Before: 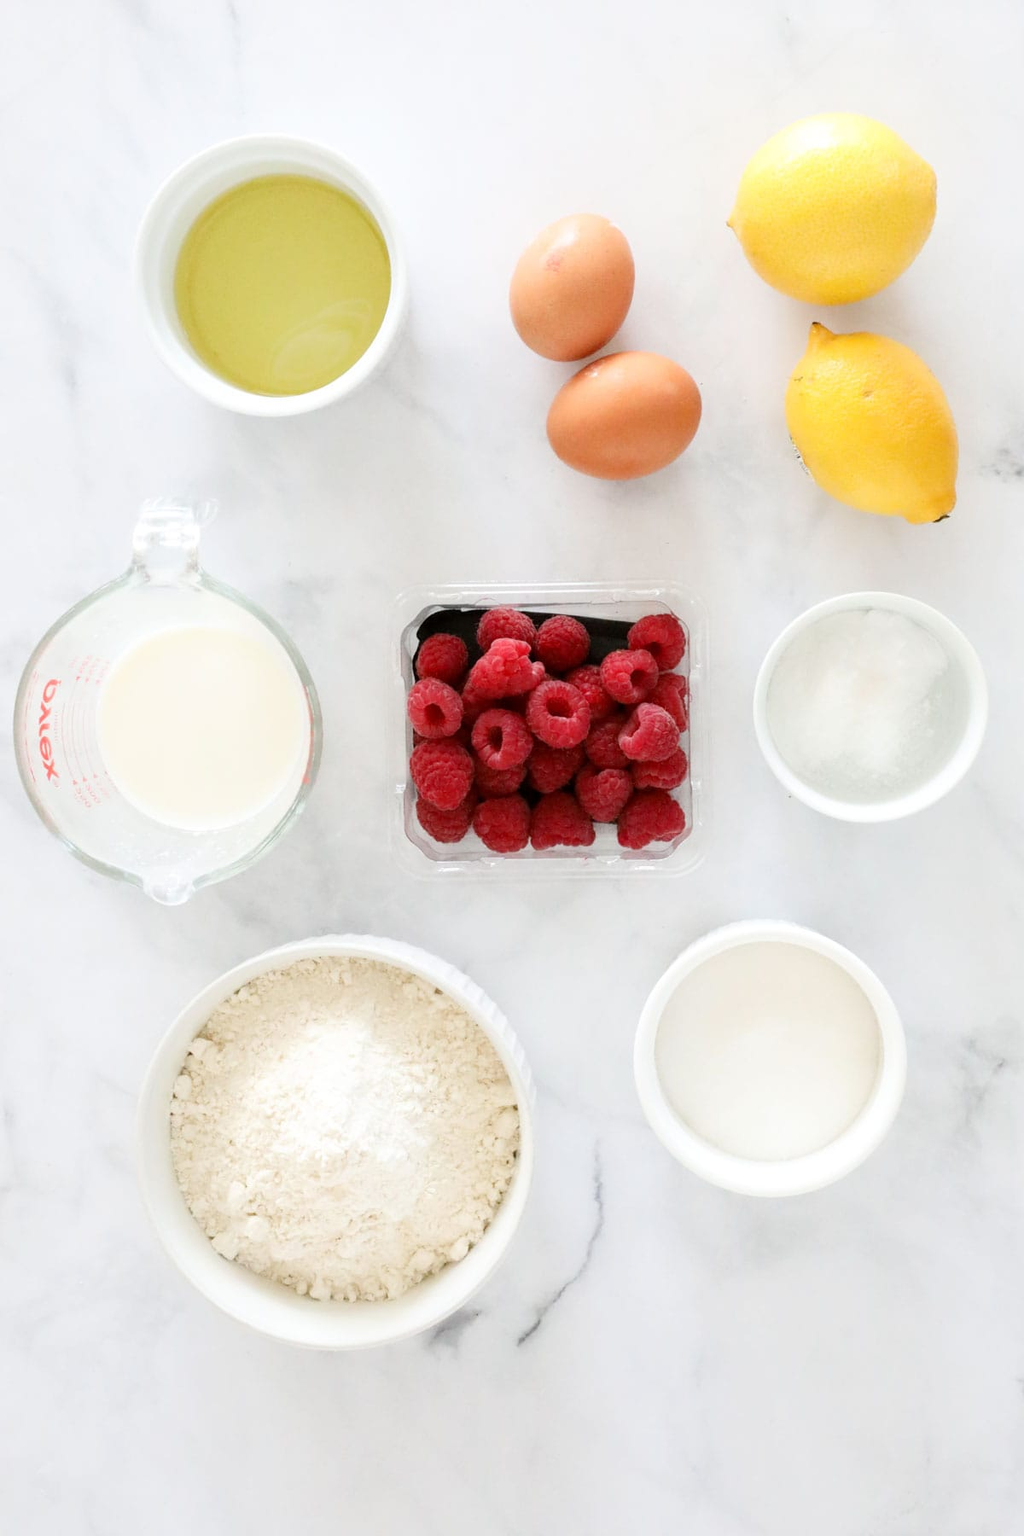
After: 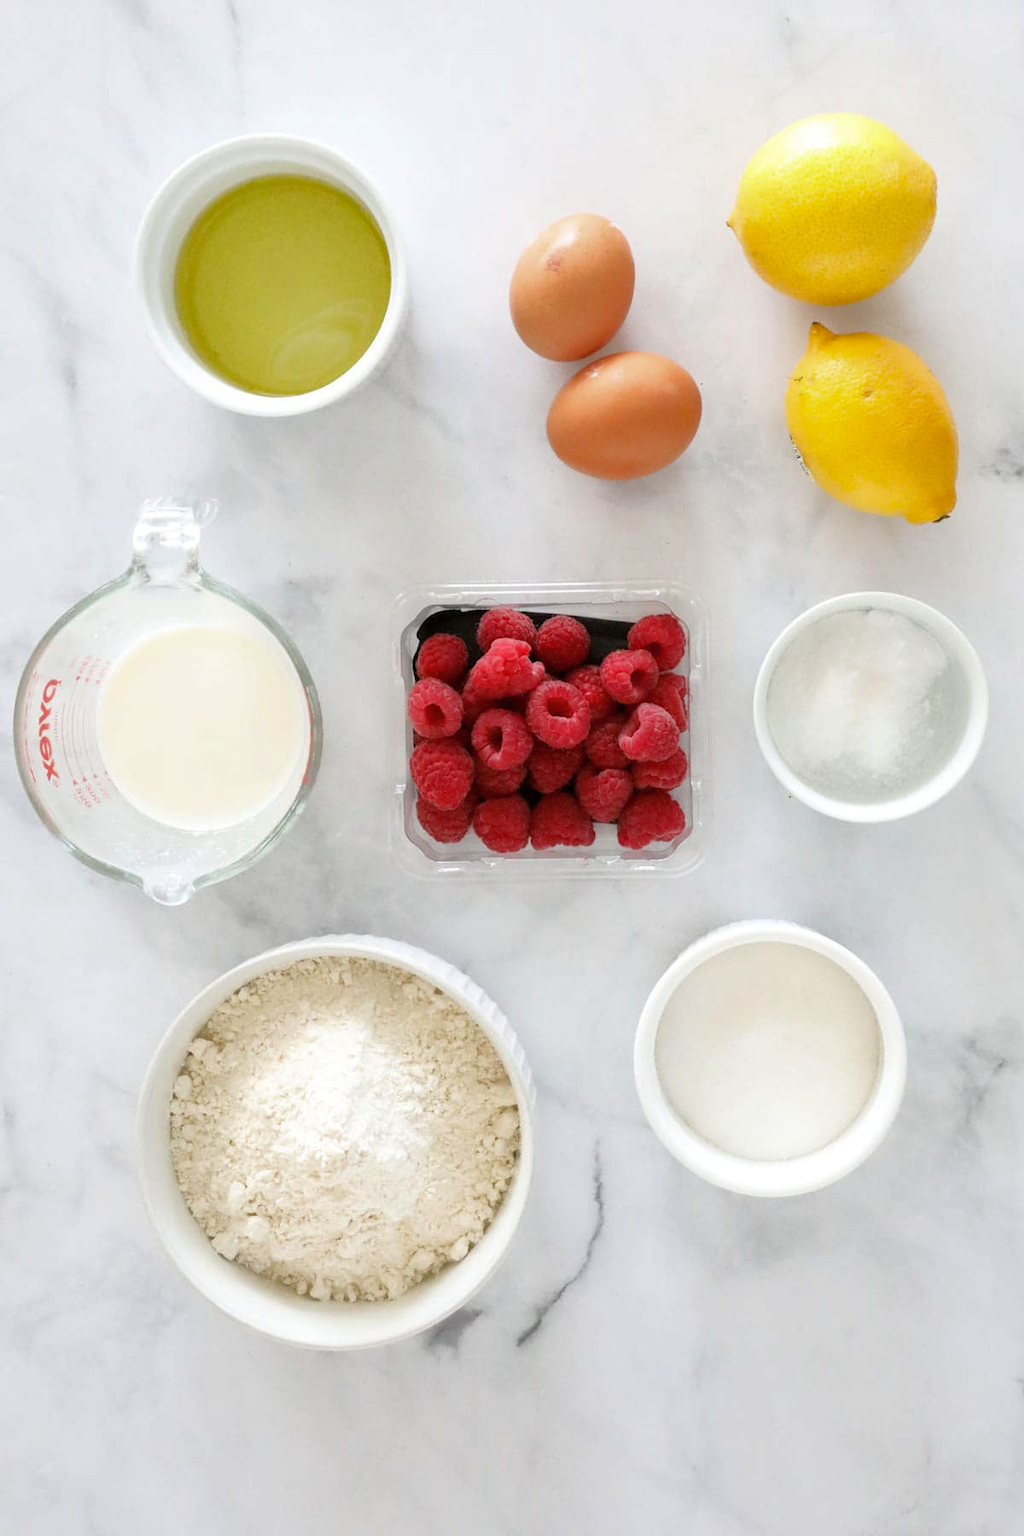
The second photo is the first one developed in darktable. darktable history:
shadows and highlights: shadows 30.13
